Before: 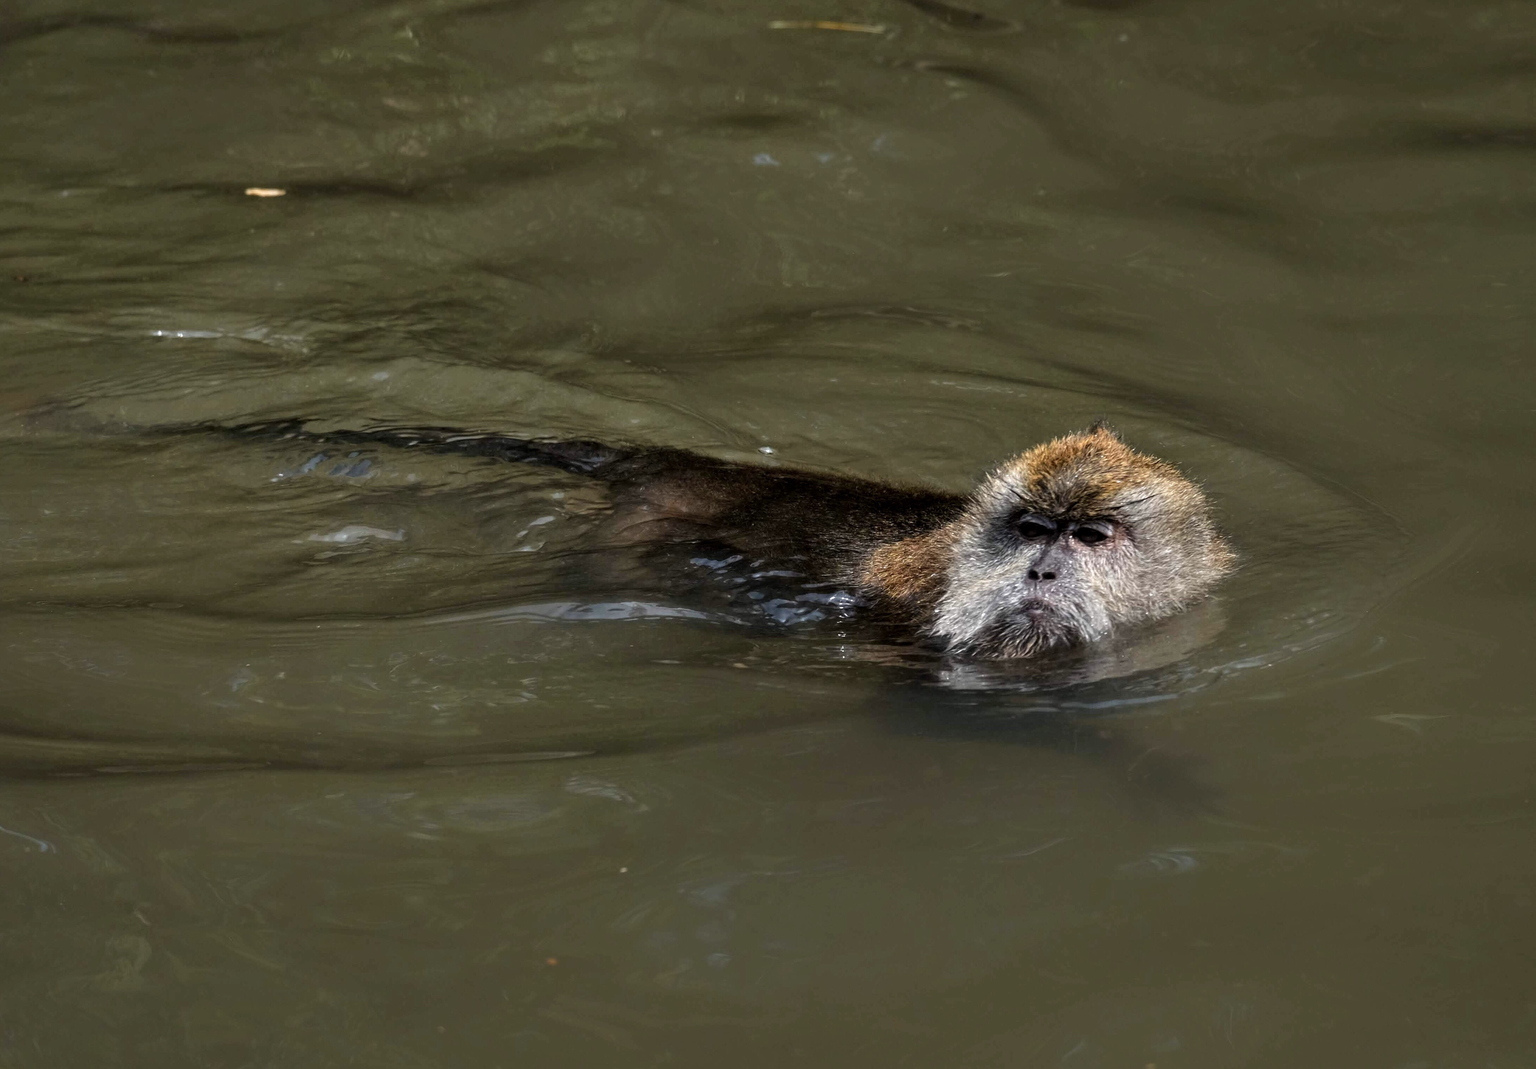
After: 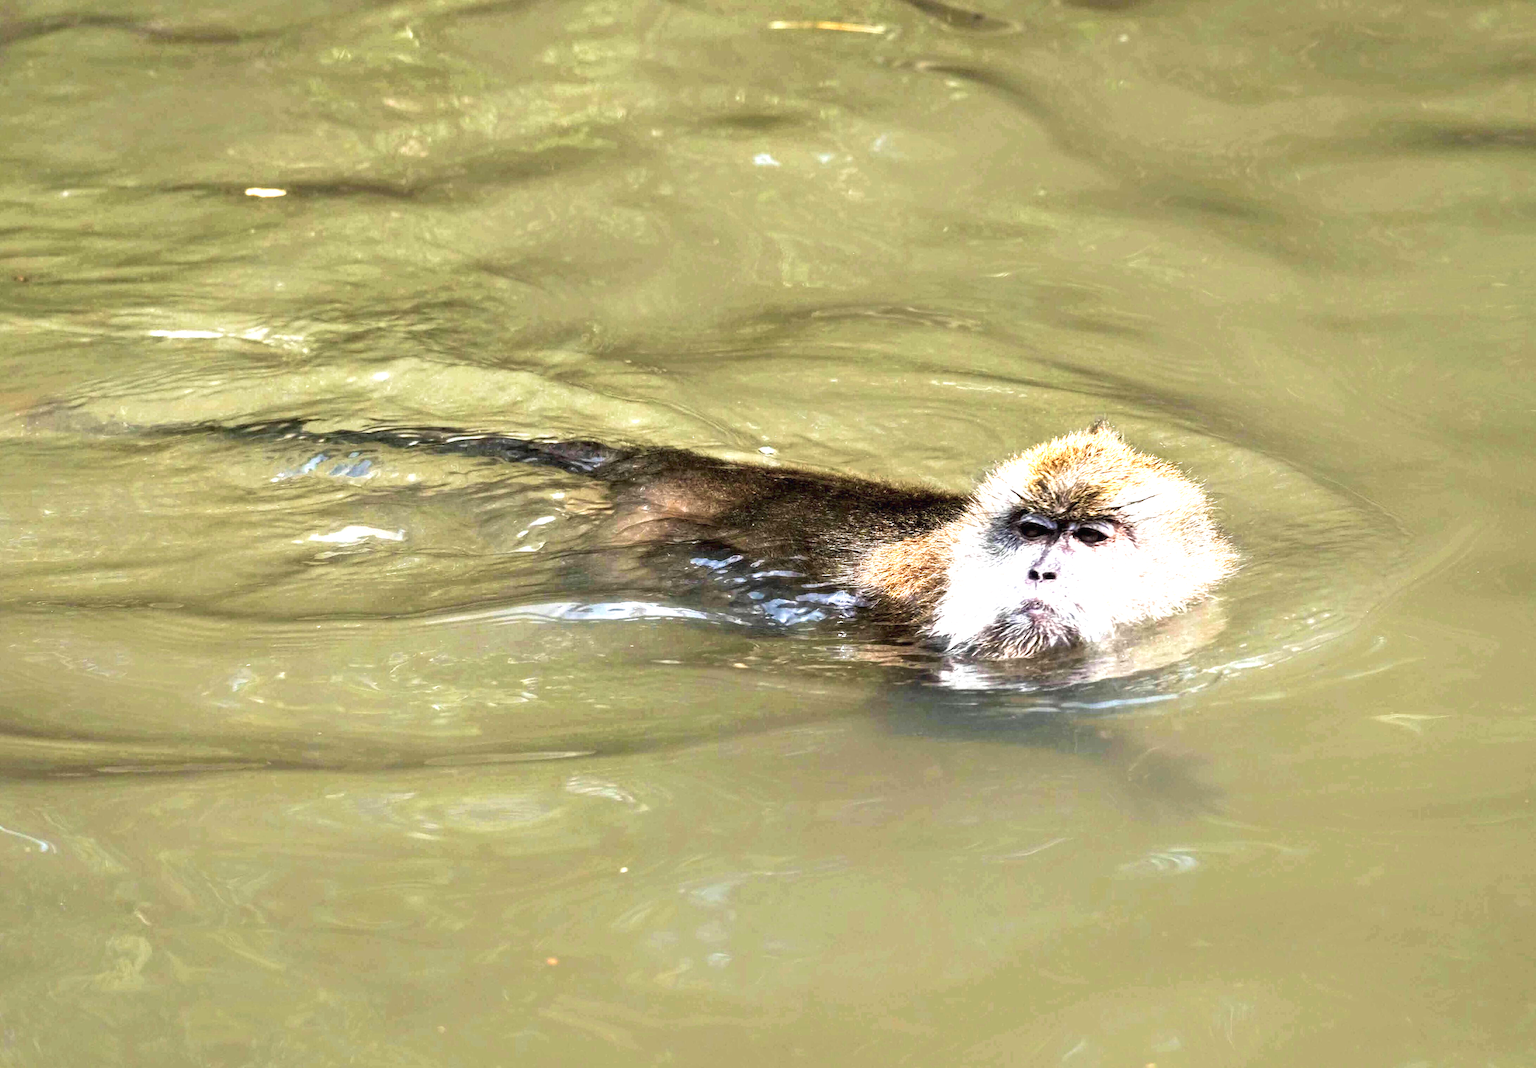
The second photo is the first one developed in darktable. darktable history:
exposure: black level correction 0, exposure 1.6 EV, compensate exposure bias true, compensate highlight preservation false
velvia: on, module defaults
